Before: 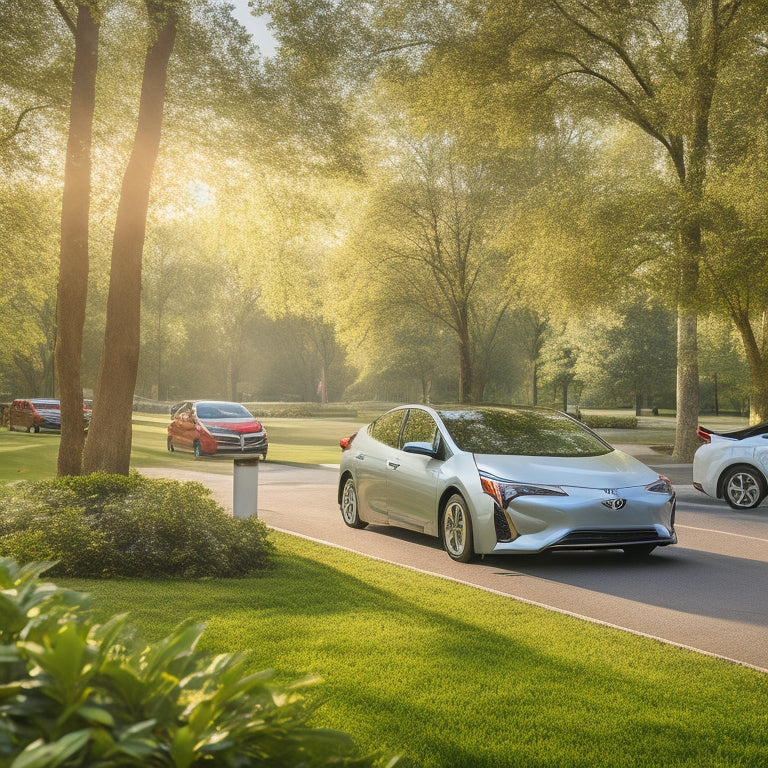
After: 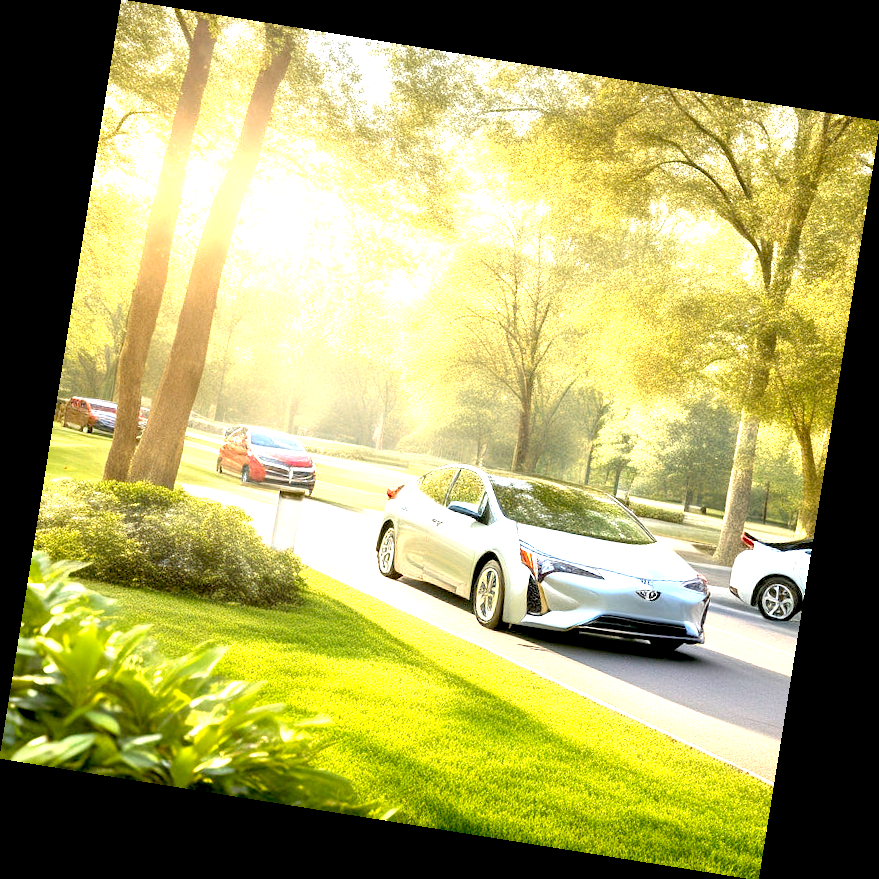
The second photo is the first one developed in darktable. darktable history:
exposure: black level correction 0.016, exposure 1.774 EV, compensate highlight preservation false
rotate and perspective: rotation 9.12°, automatic cropping off
